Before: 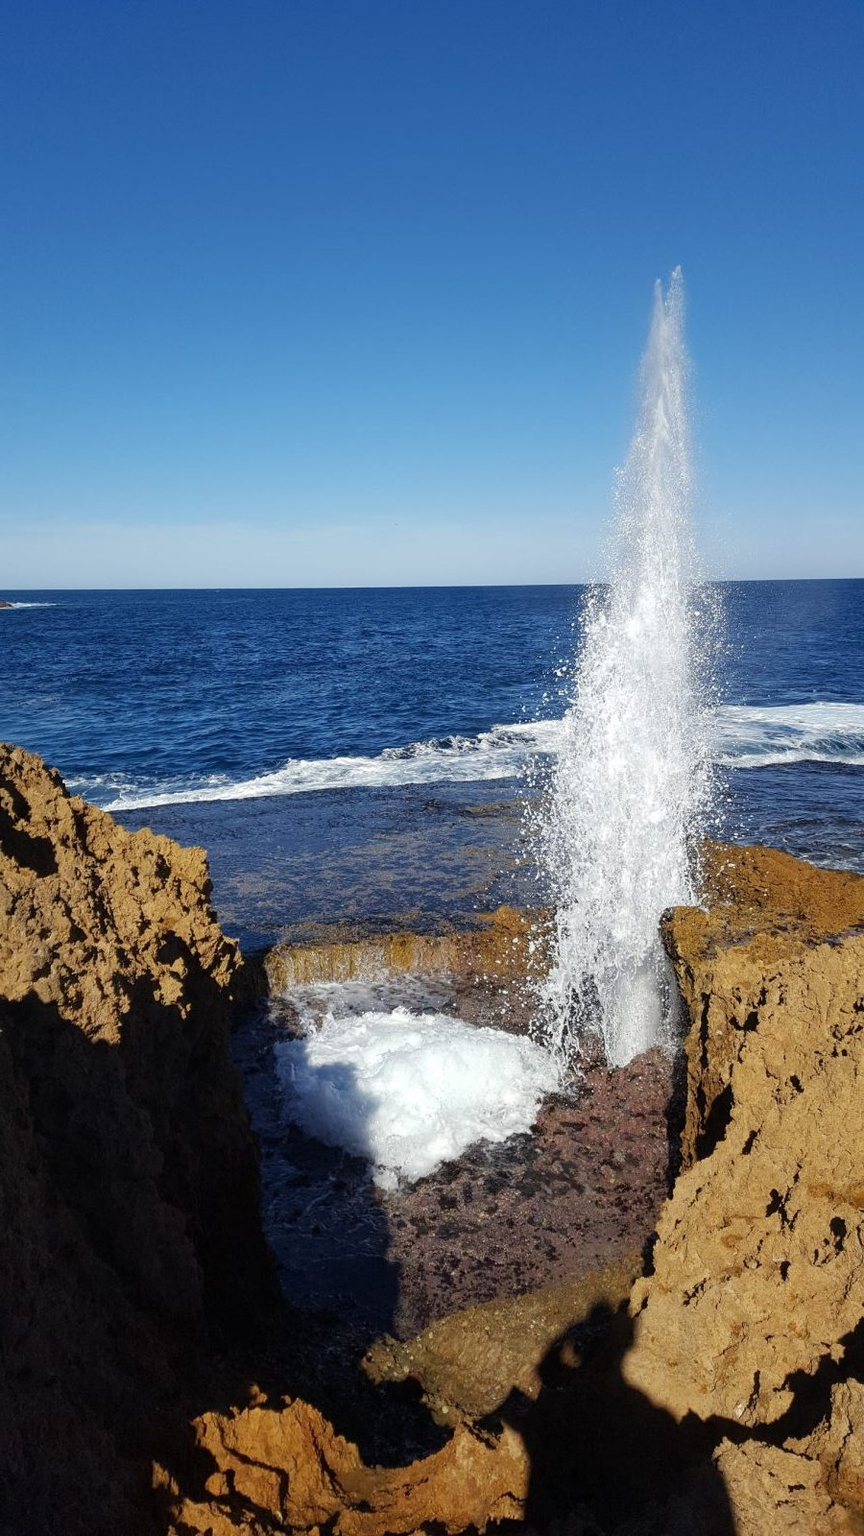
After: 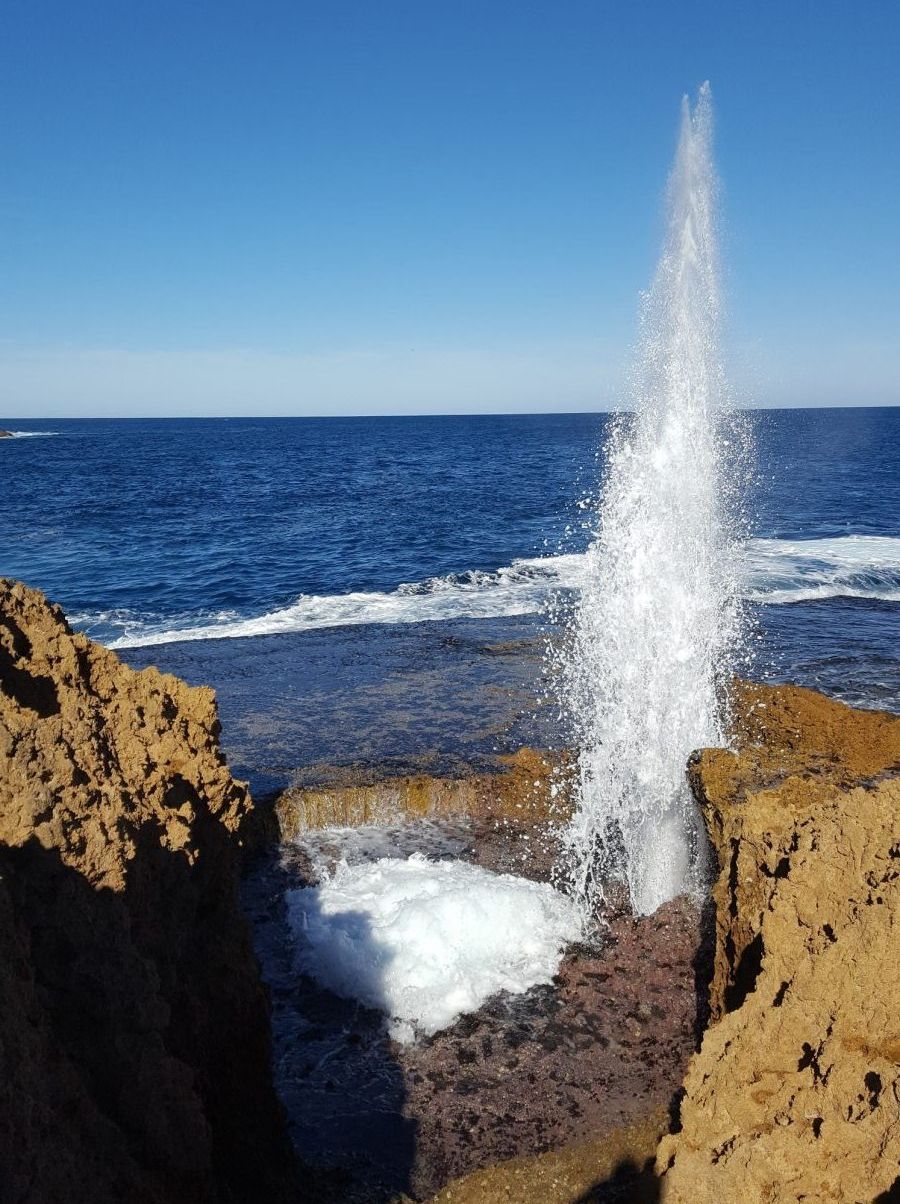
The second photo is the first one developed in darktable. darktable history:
crop and rotate: top 12.344%, bottom 12.384%
